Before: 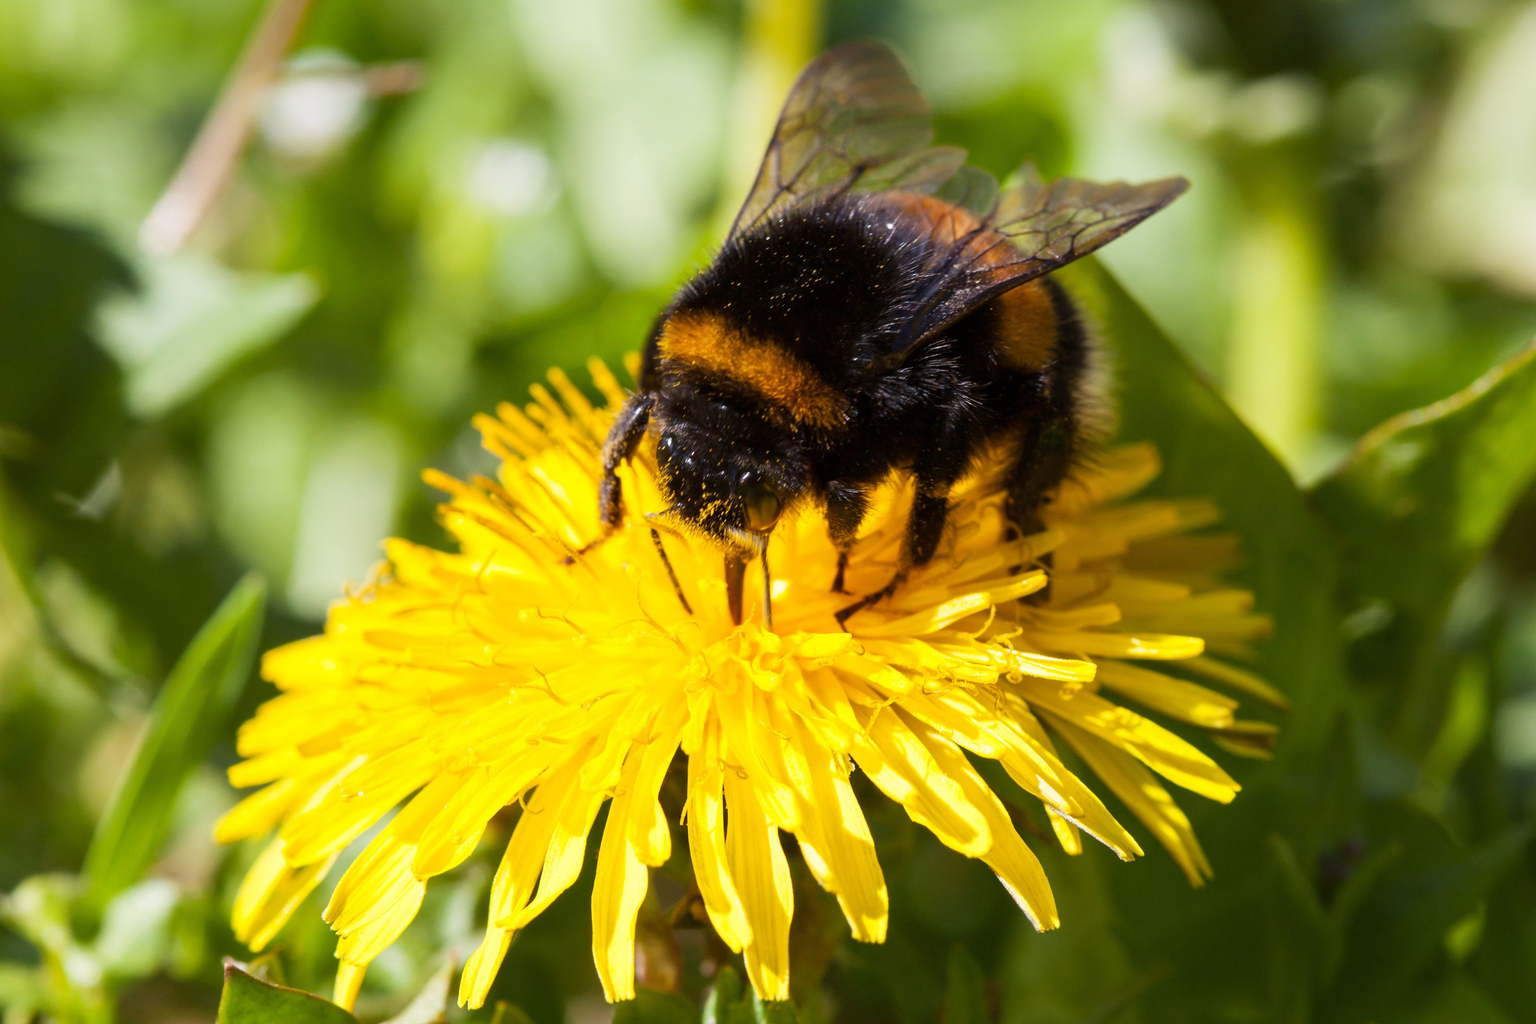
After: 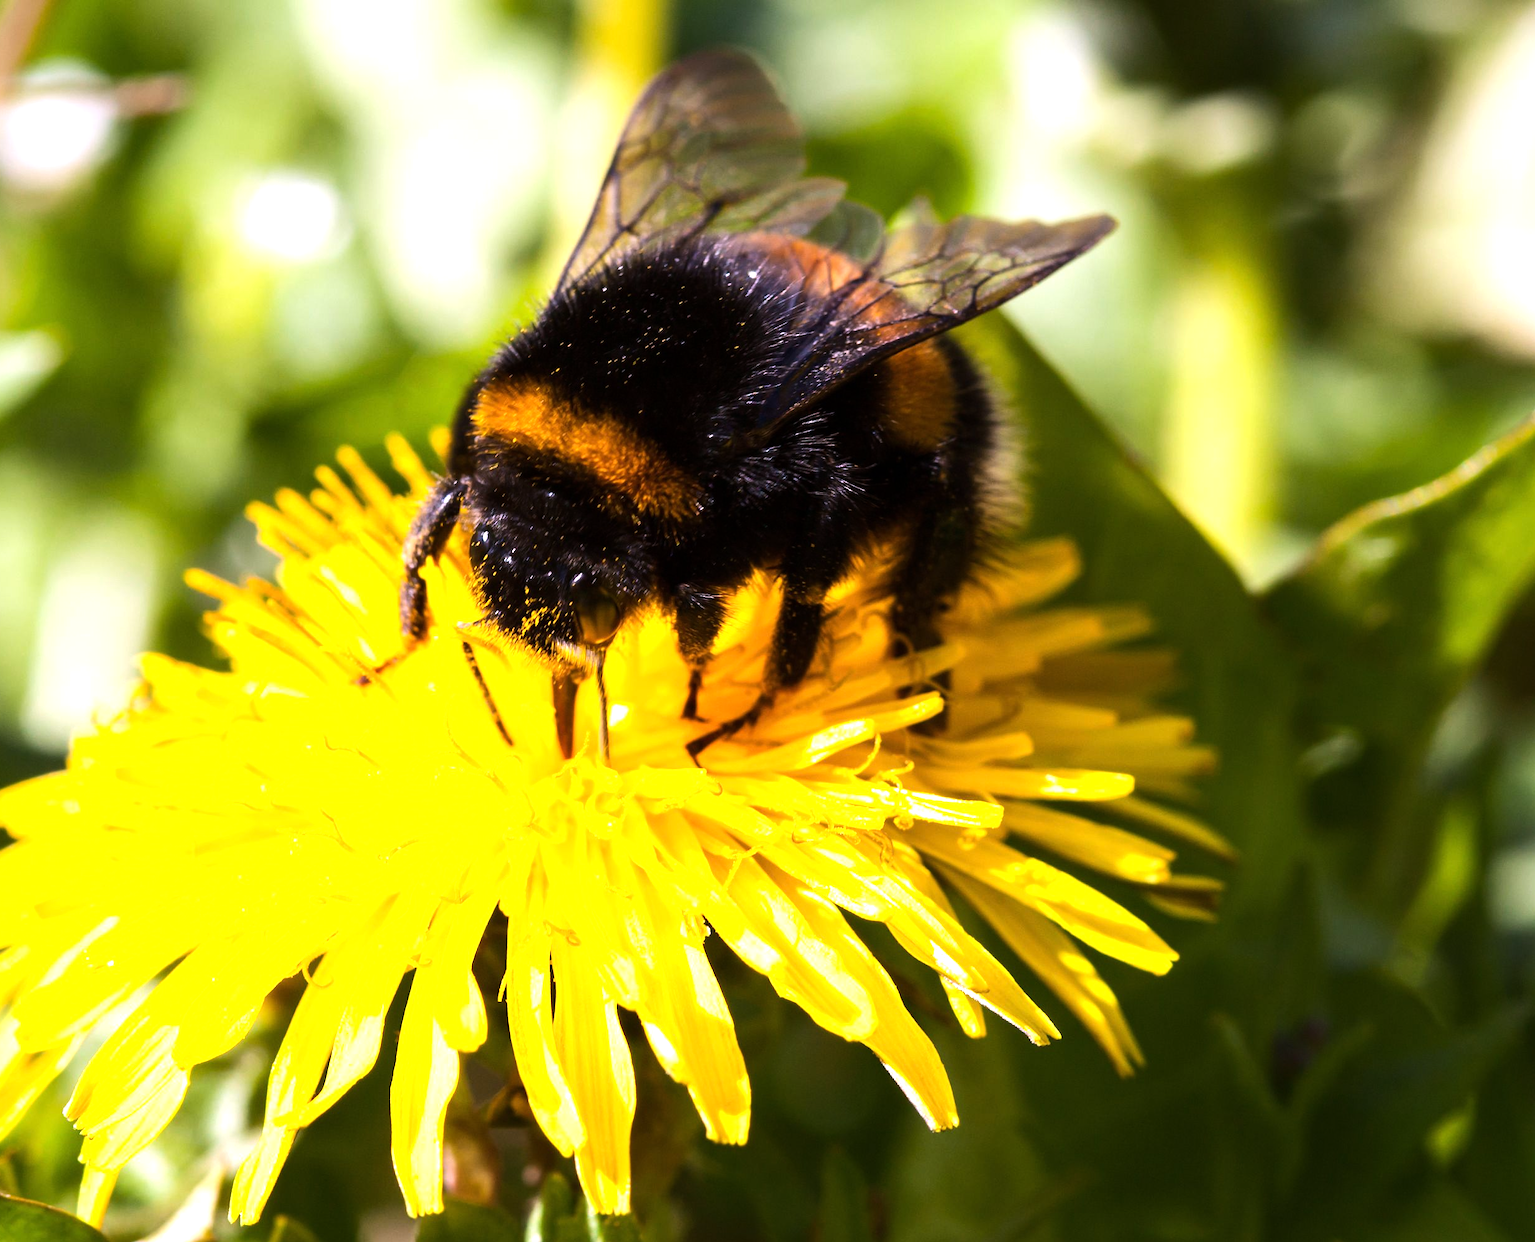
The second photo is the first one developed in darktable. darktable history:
white balance: red 1.066, blue 1.119
crop: left 17.582%, bottom 0.031%
tone equalizer: -8 EV -0.75 EV, -7 EV -0.7 EV, -6 EV -0.6 EV, -5 EV -0.4 EV, -3 EV 0.4 EV, -2 EV 0.6 EV, -1 EV 0.7 EV, +0 EV 0.75 EV, edges refinement/feathering 500, mask exposure compensation -1.57 EV, preserve details no
